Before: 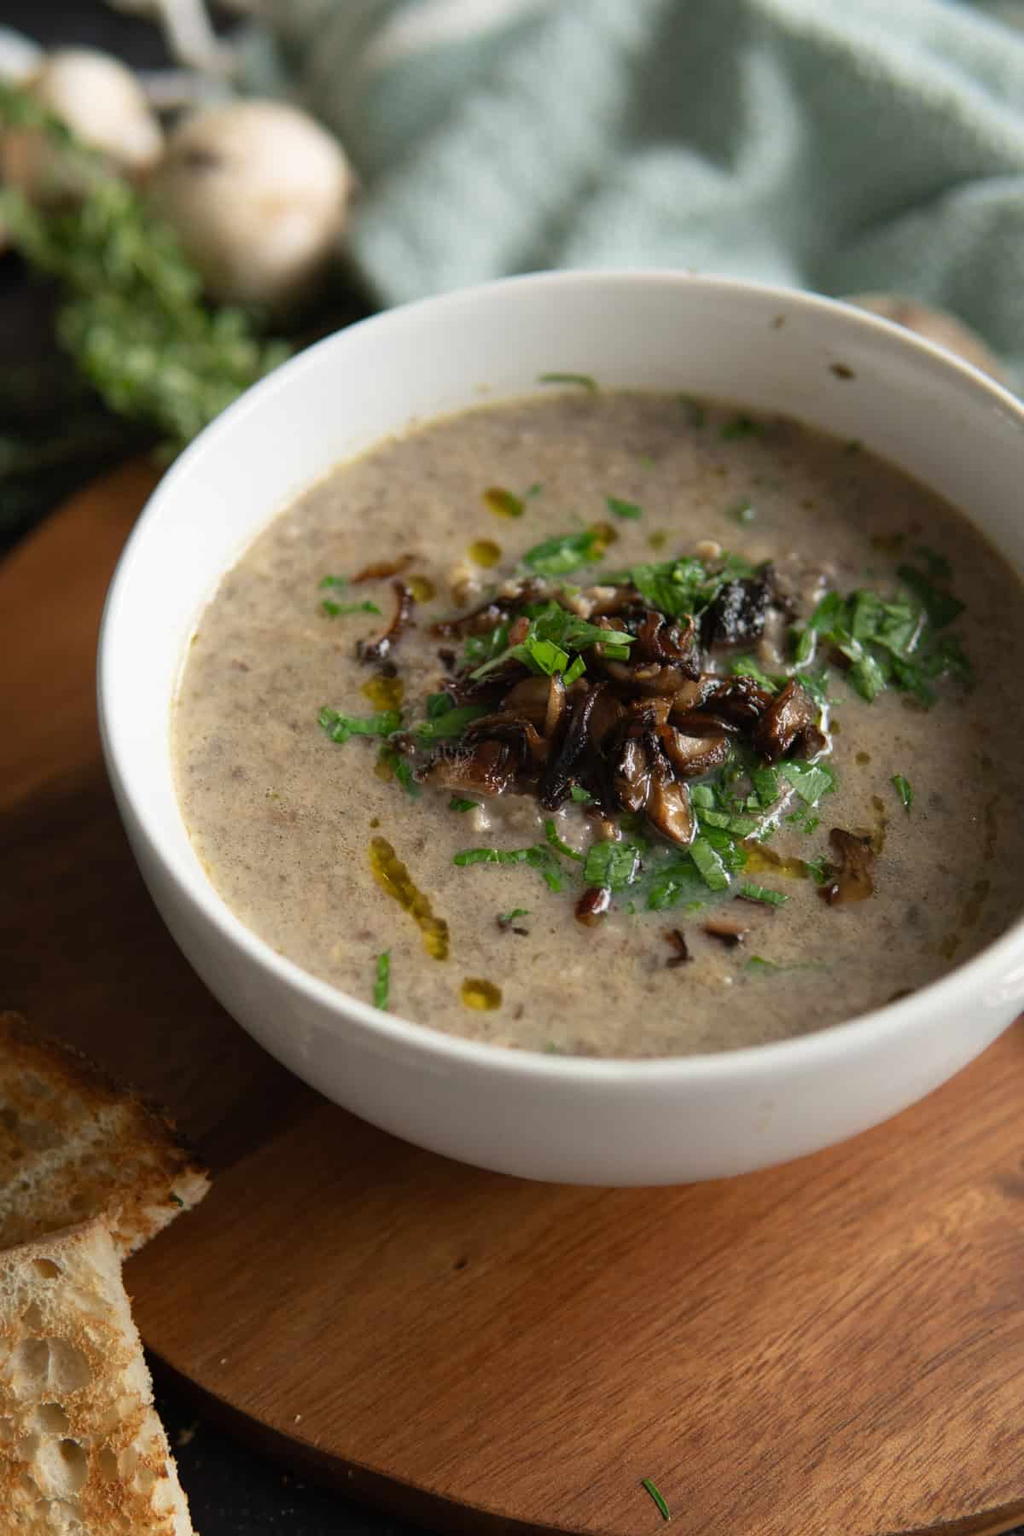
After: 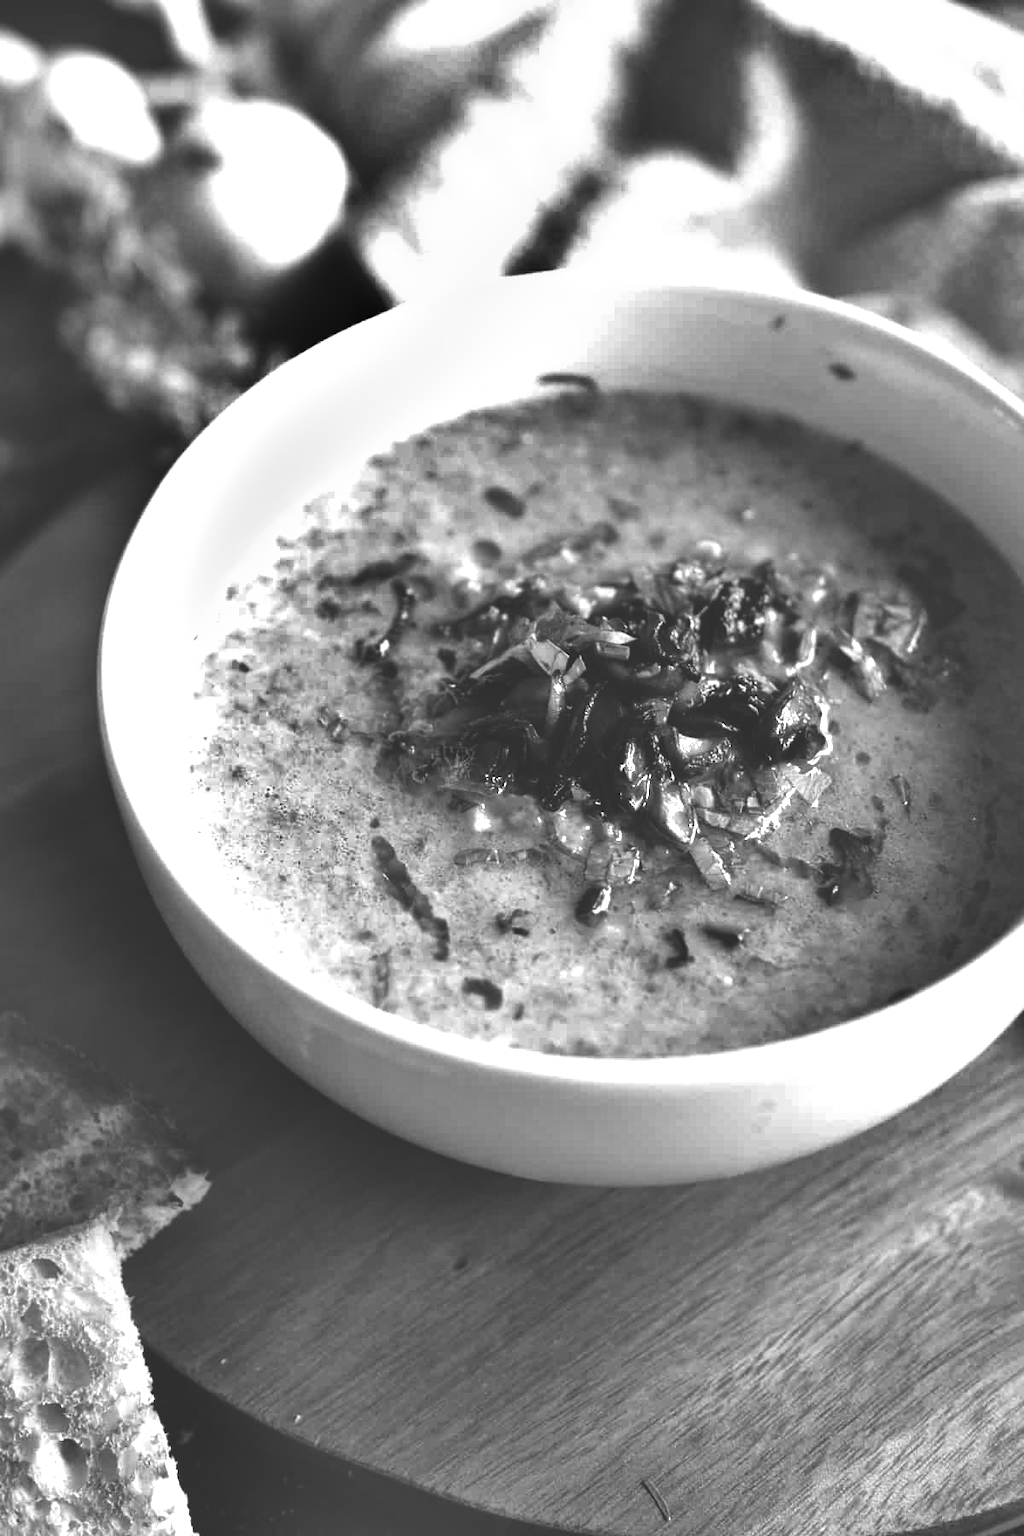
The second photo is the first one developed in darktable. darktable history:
exposure: black level correction 0, exposure 1.2 EV, compensate highlight preservation false
monochrome: a -6.99, b 35.61, size 1.4
rgb curve: curves: ch0 [(0, 0.186) (0.314, 0.284) (0.576, 0.466) (0.805, 0.691) (0.936, 0.886)]; ch1 [(0, 0.186) (0.314, 0.284) (0.581, 0.534) (0.771, 0.746) (0.936, 0.958)]; ch2 [(0, 0.216) (0.275, 0.39) (1, 1)], mode RGB, independent channels, compensate middle gray true, preserve colors none
color calibration: illuminant as shot in camera, x 0.358, y 0.373, temperature 4628.91 K
shadows and highlights: shadows 75, highlights -60.85, soften with gaussian
